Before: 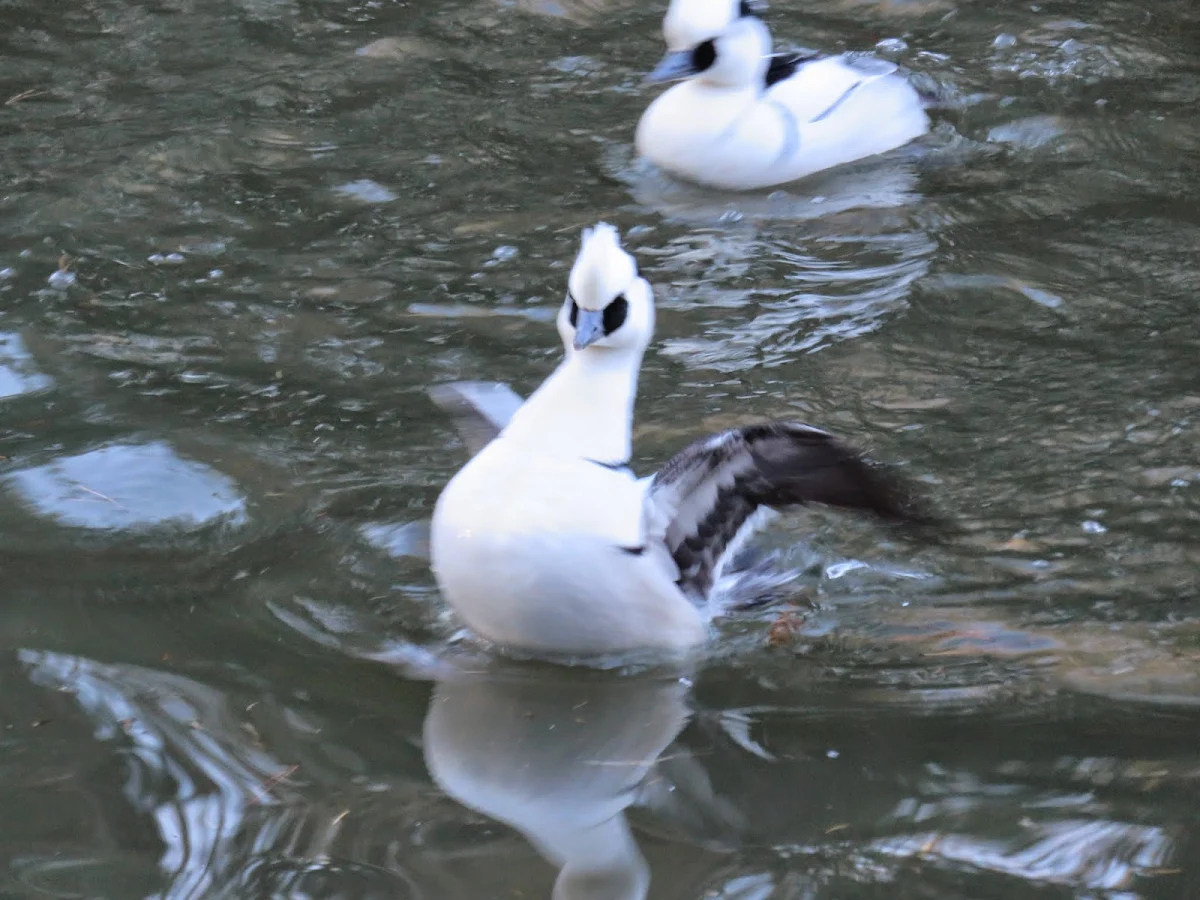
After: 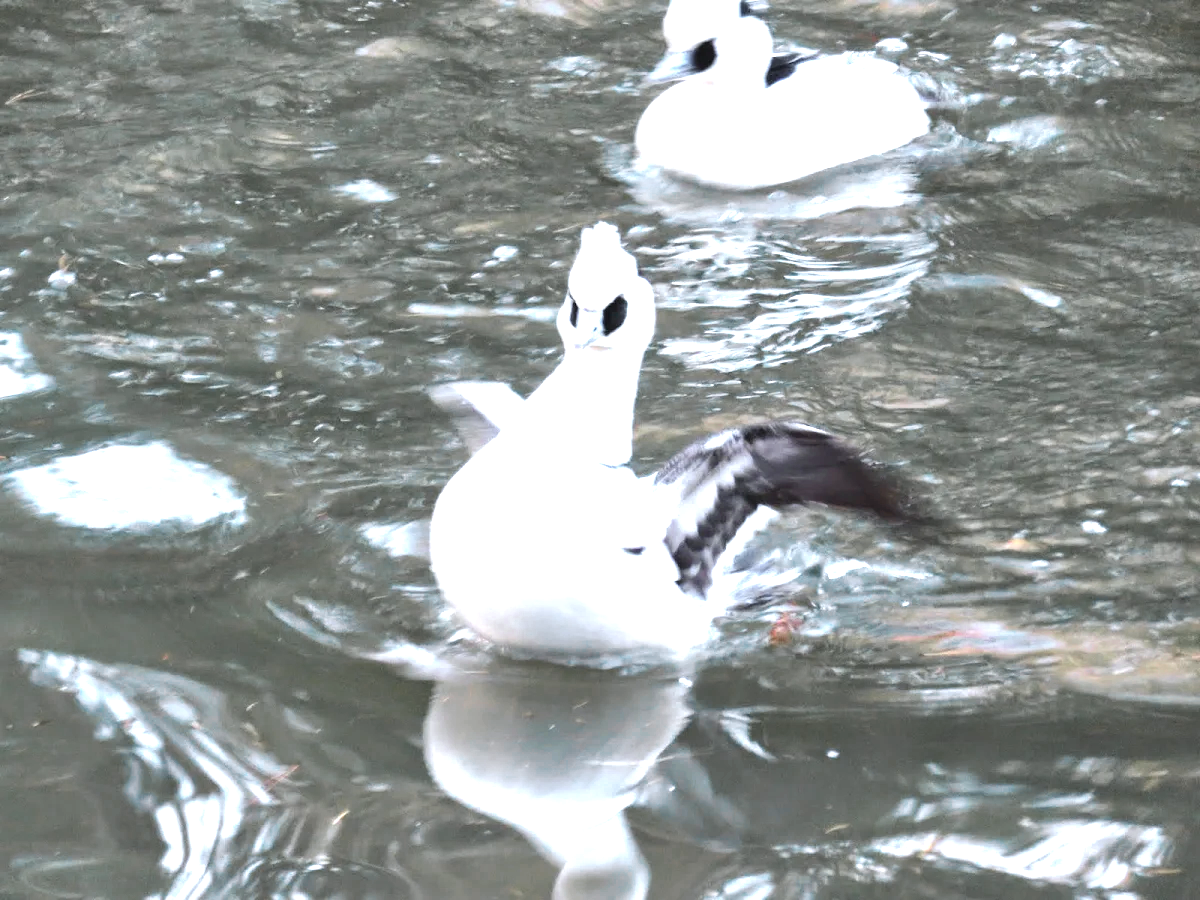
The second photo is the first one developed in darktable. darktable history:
color zones: curves: ch0 [(0, 0.533) (0.126, 0.533) (0.234, 0.533) (0.368, 0.357) (0.5, 0.5) (0.625, 0.5) (0.74, 0.637) (0.875, 0.5)]; ch1 [(0.004, 0.708) (0.129, 0.662) (0.25, 0.5) (0.375, 0.331) (0.496, 0.396) (0.625, 0.649) (0.739, 0.26) (0.875, 0.5) (1, 0.478)]; ch2 [(0, 0.409) (0.132, 0.403) (0.236, 0.558) (0.379, 0.448) (0.5, 0.5) (0.625, 0.5) (0.691, 0.39) (0.875, 0.5)]
exposure: black level correction 0, exposure 1.383 EV, compensate exposure bias true, compensate highlight preservation false
